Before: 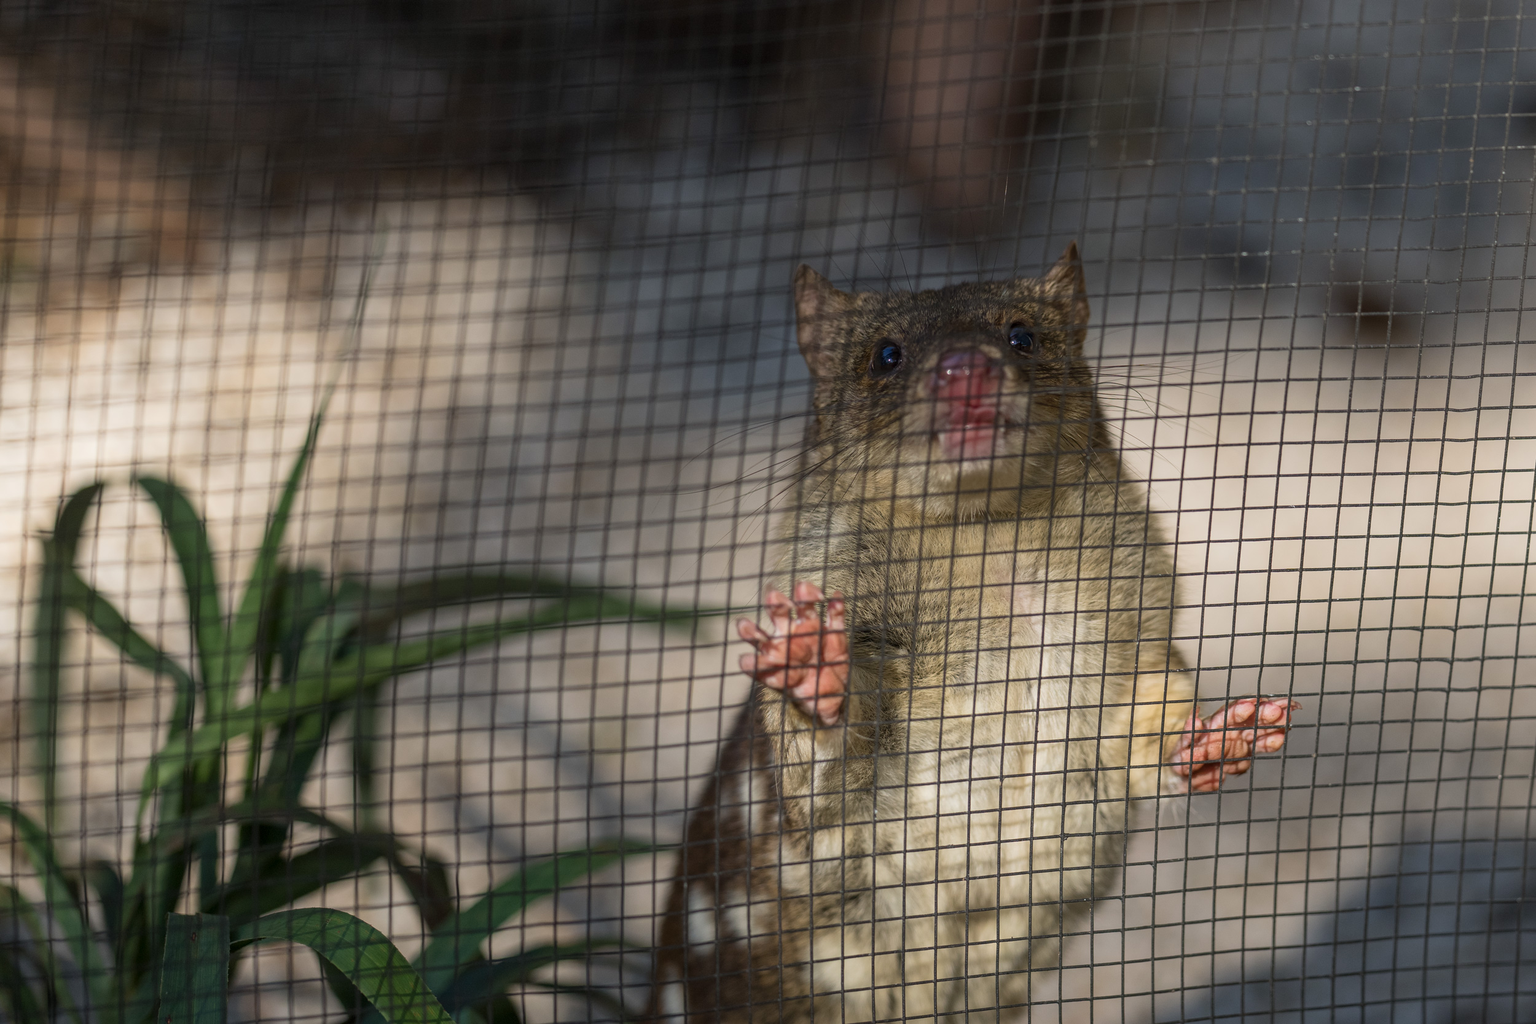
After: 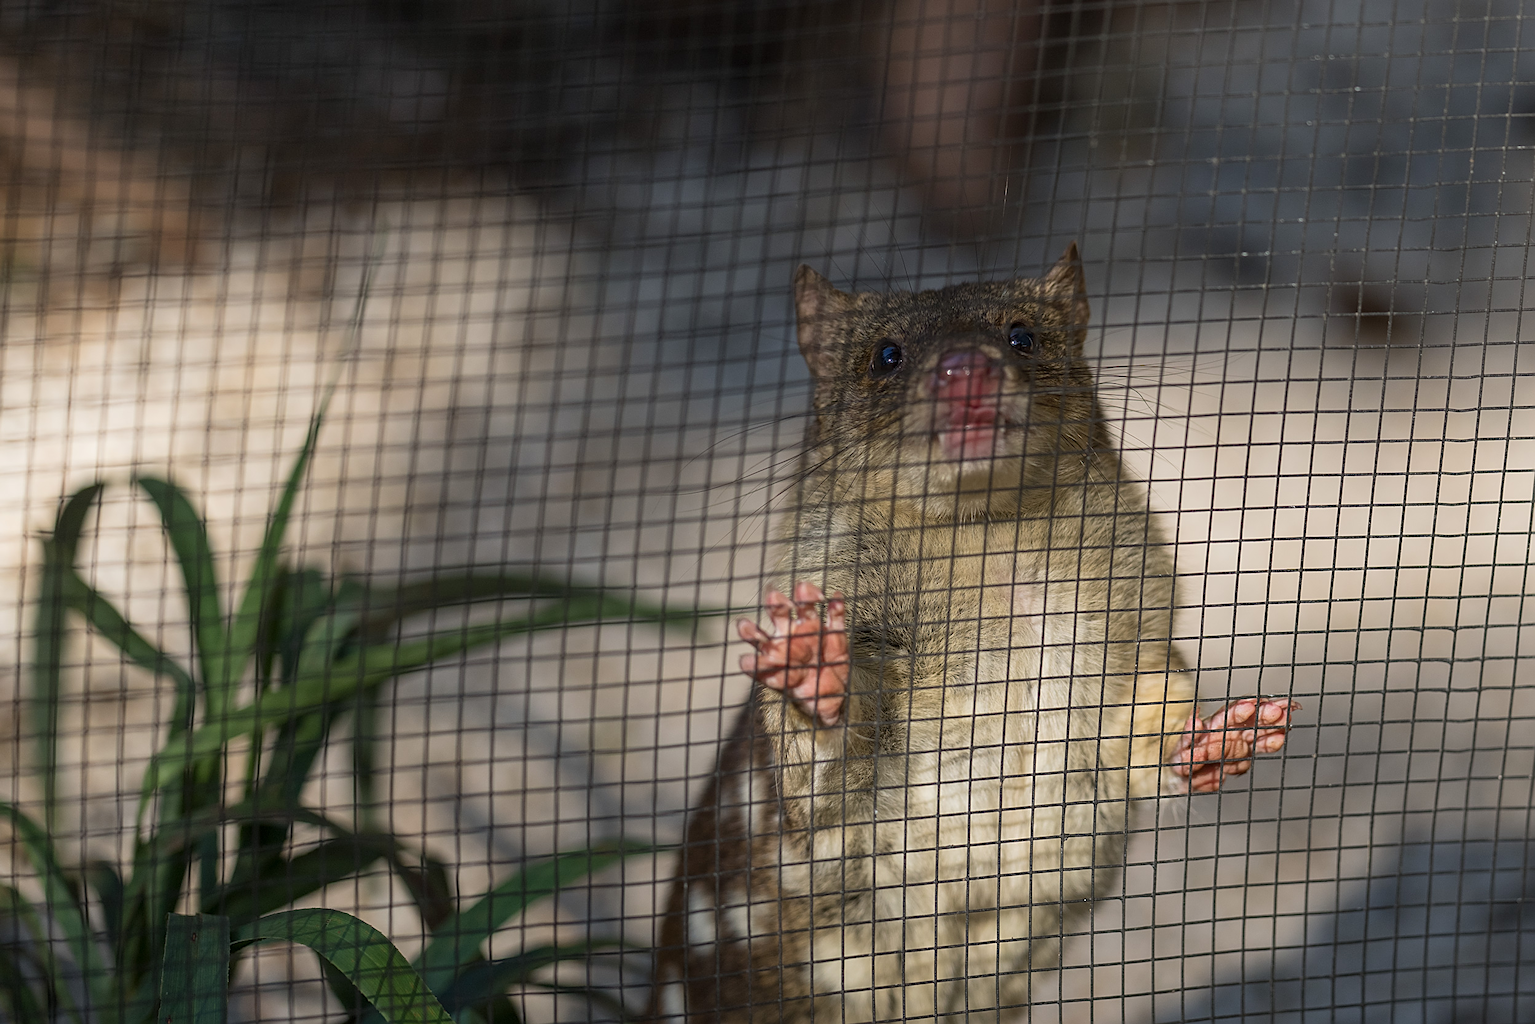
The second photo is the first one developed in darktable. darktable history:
sharpen: amount 0.58
